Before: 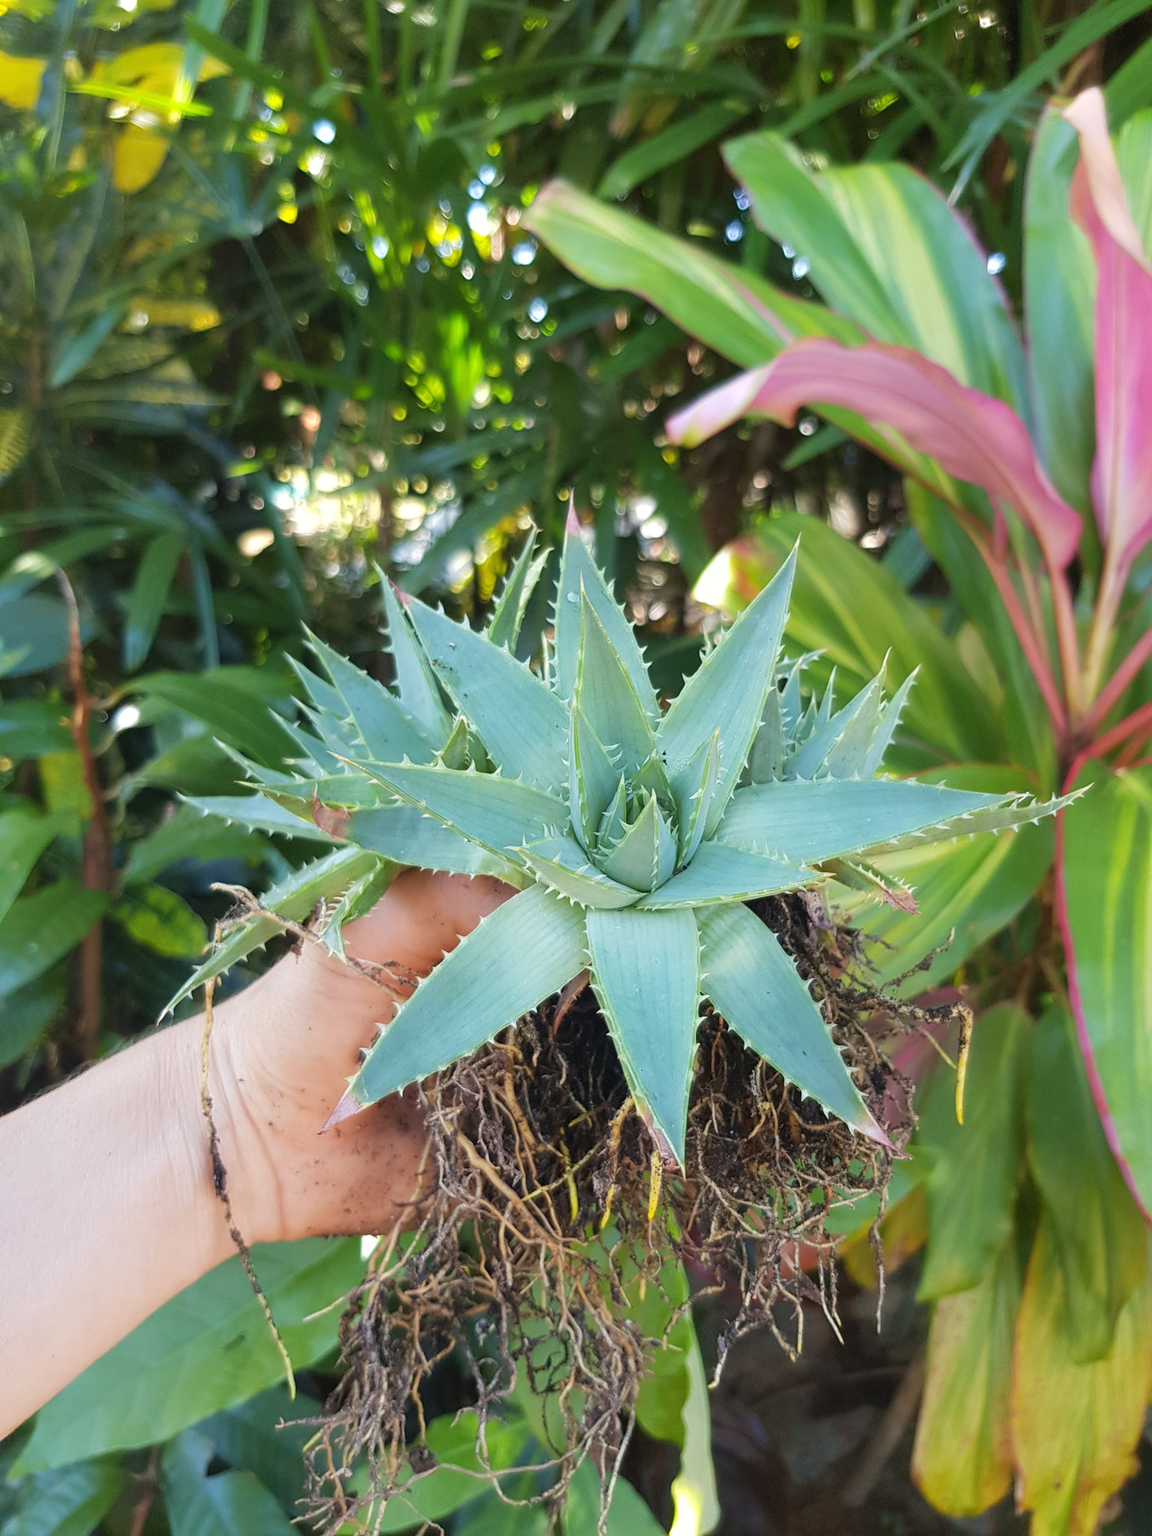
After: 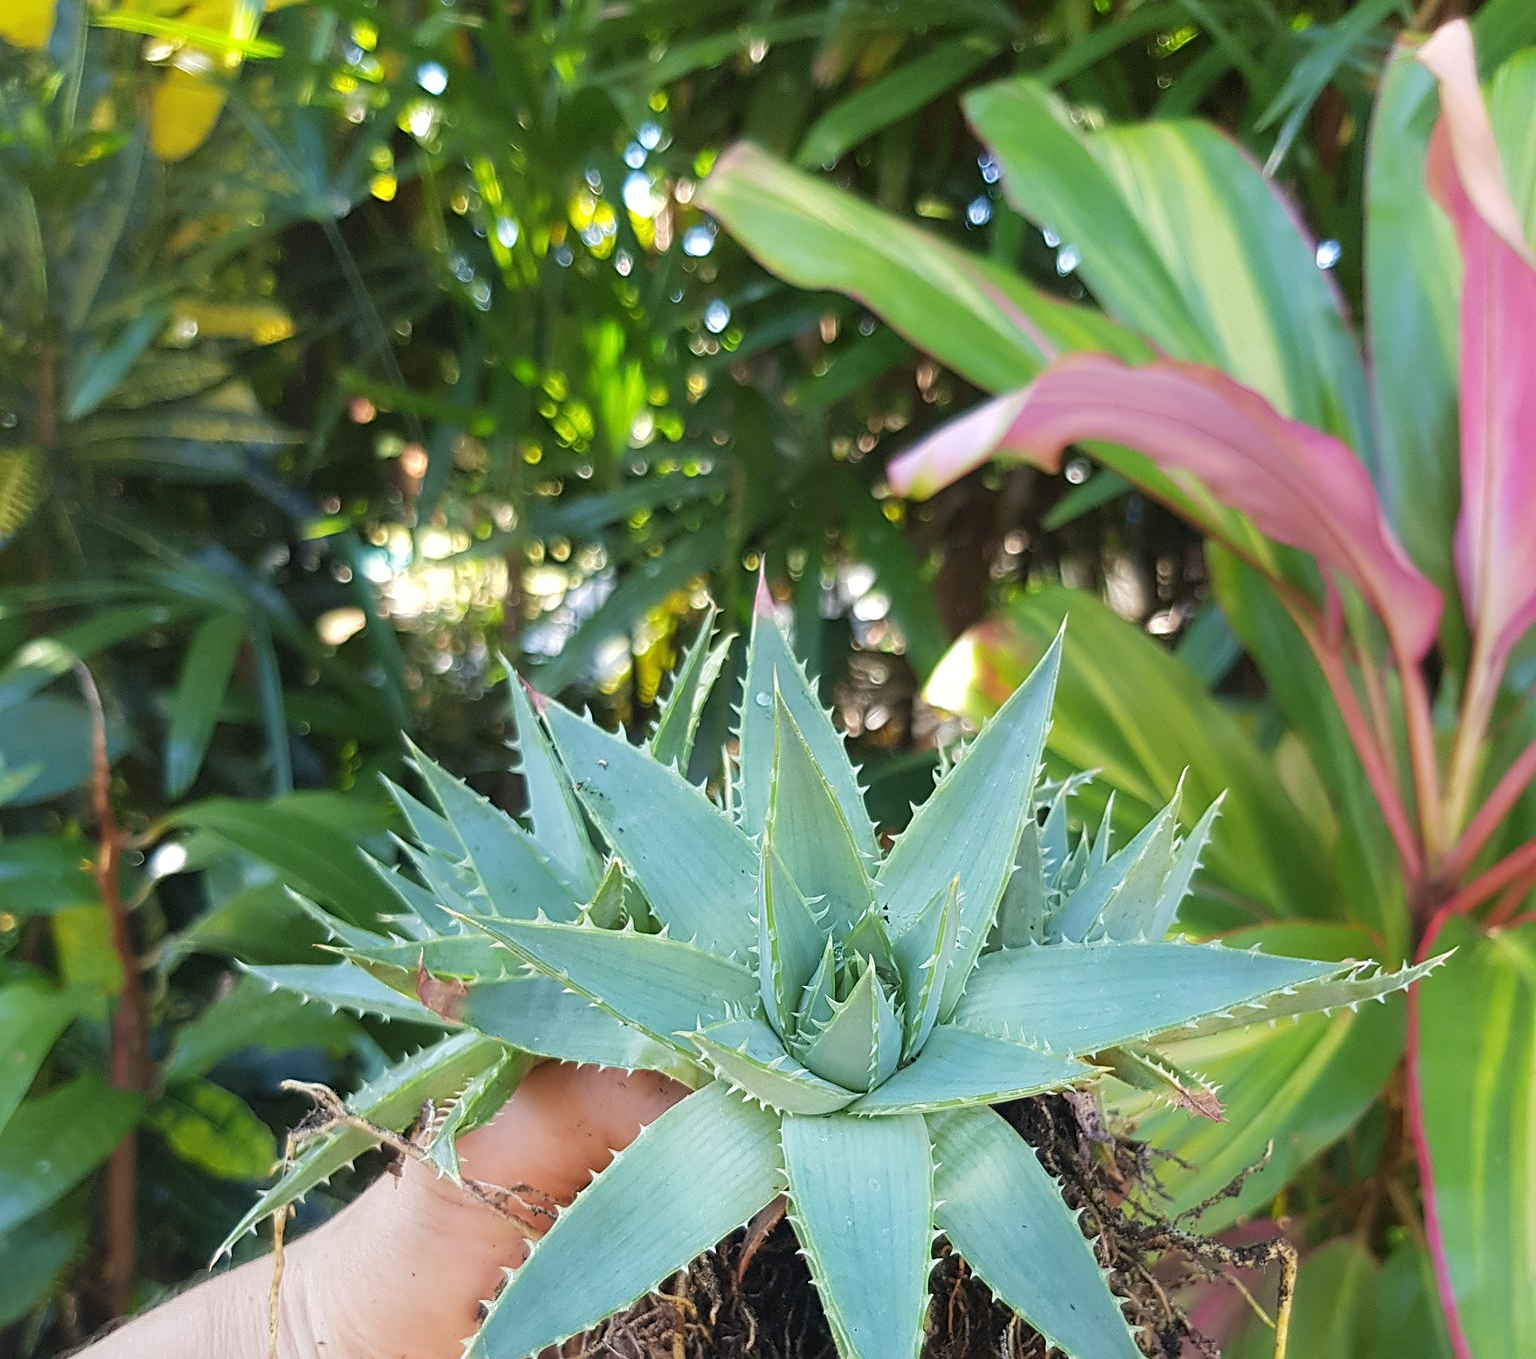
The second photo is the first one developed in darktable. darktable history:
crop and rotate: top 4.755%, bottom 28.85%
sharpen: on, module defaults
